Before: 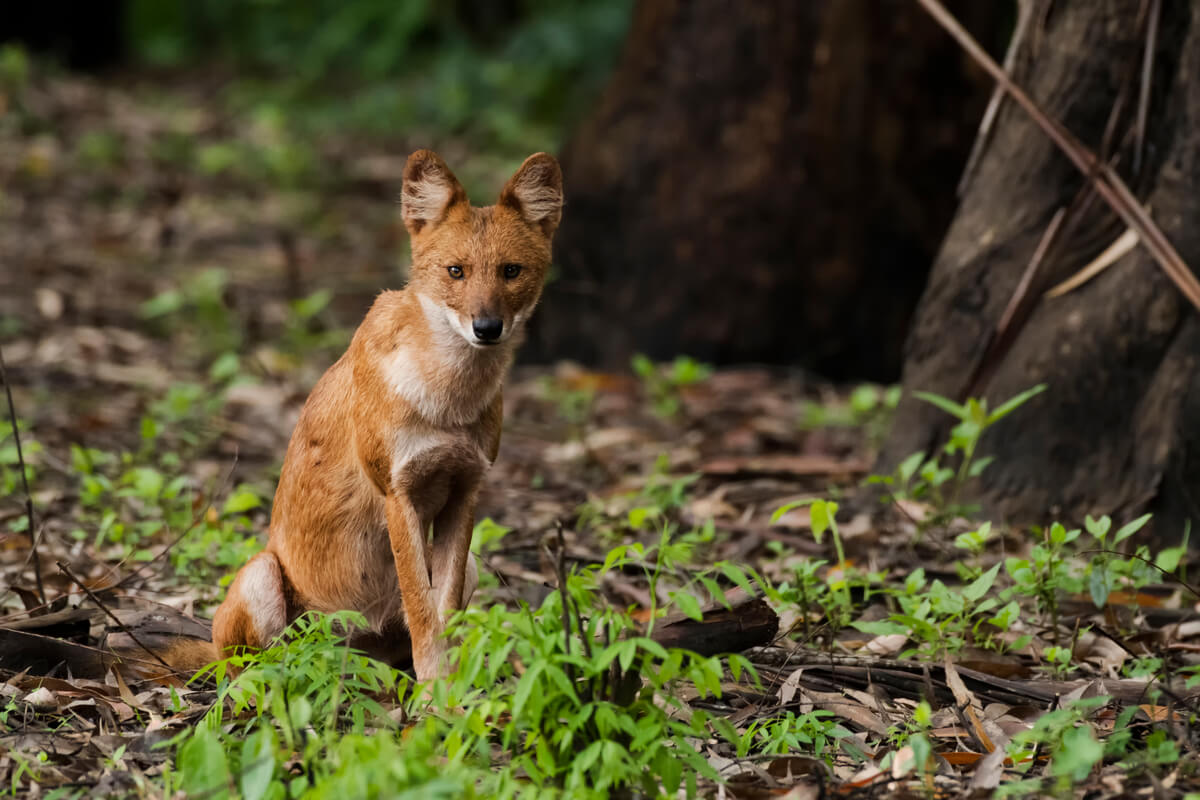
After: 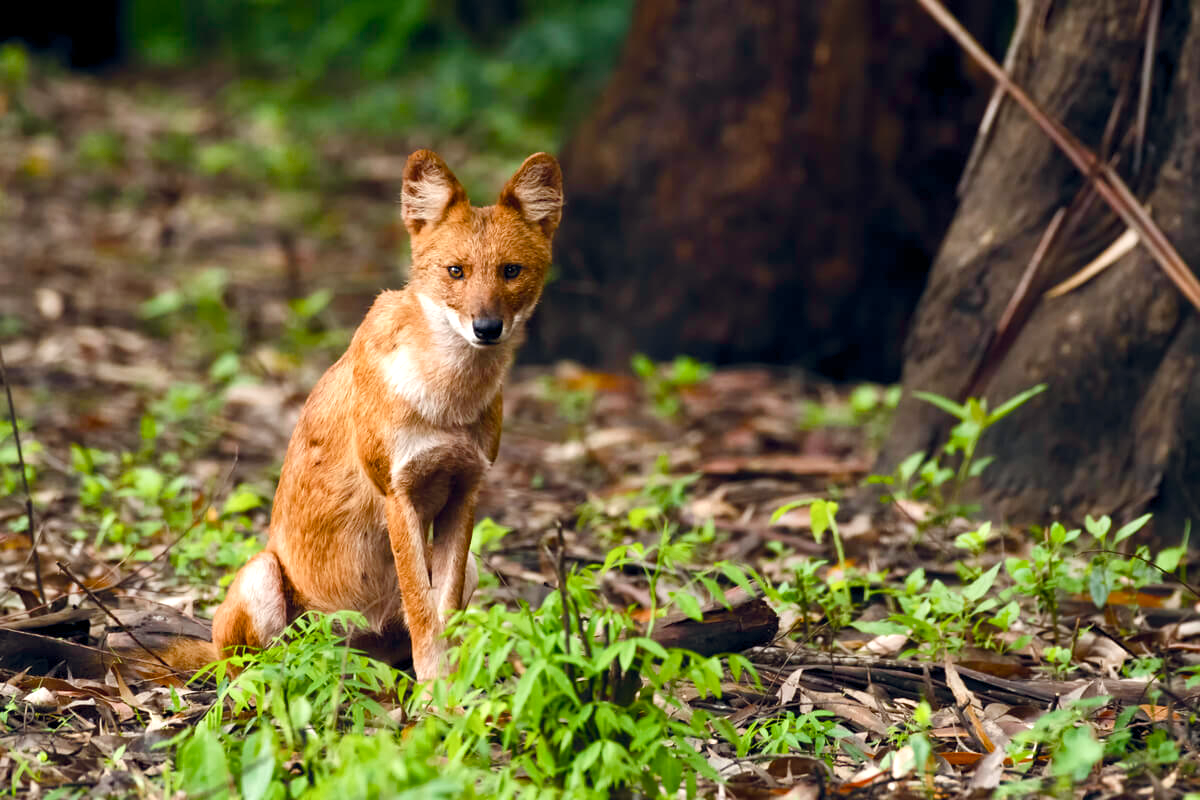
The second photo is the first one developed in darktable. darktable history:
exposure: exposure 0.731 EV, compensate highlight preservation false
color balance rgb: power › hue 308.86°, global offset › chroma 0.068%, global offset › hue 253.41°, perceptual saturation grading › global saturation 20%, perceptual saturation grading › highlights -25.519%, perceptual saturation grading › shadows 50.062%
